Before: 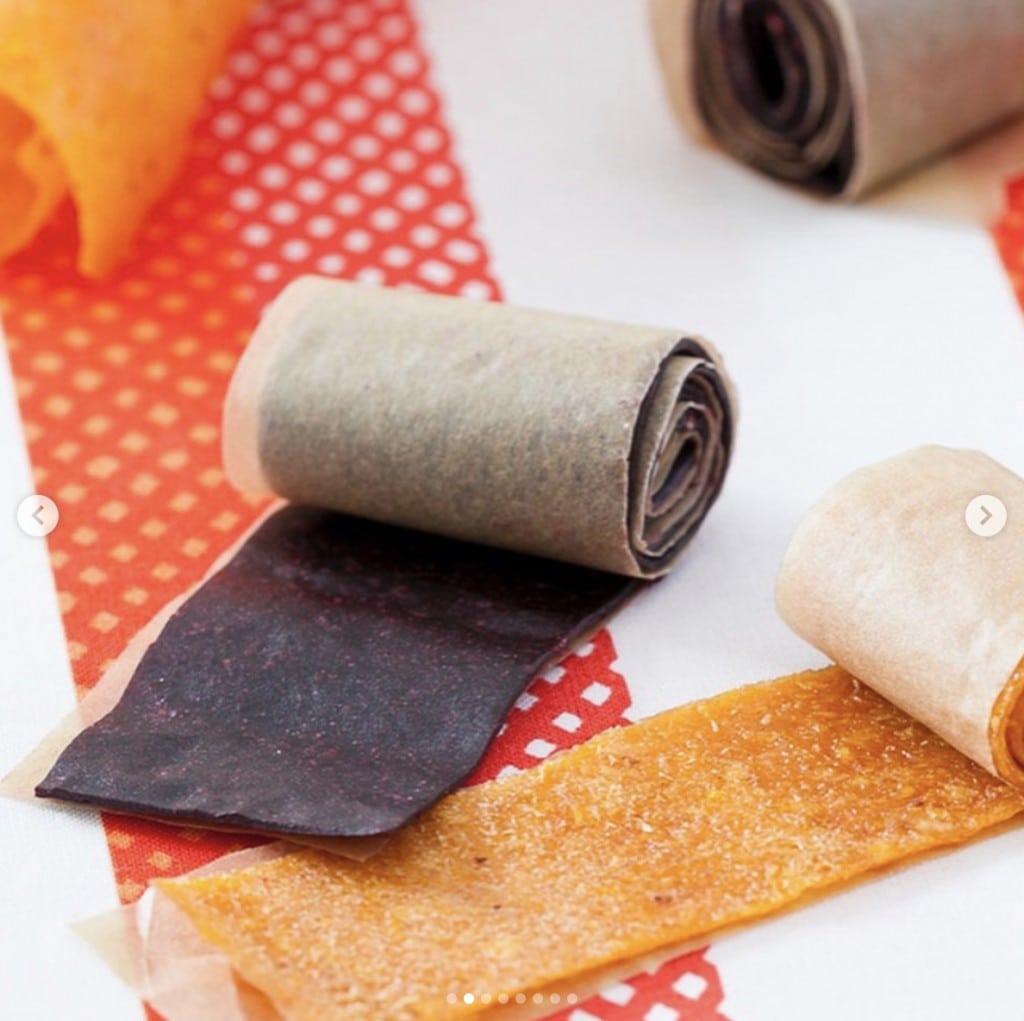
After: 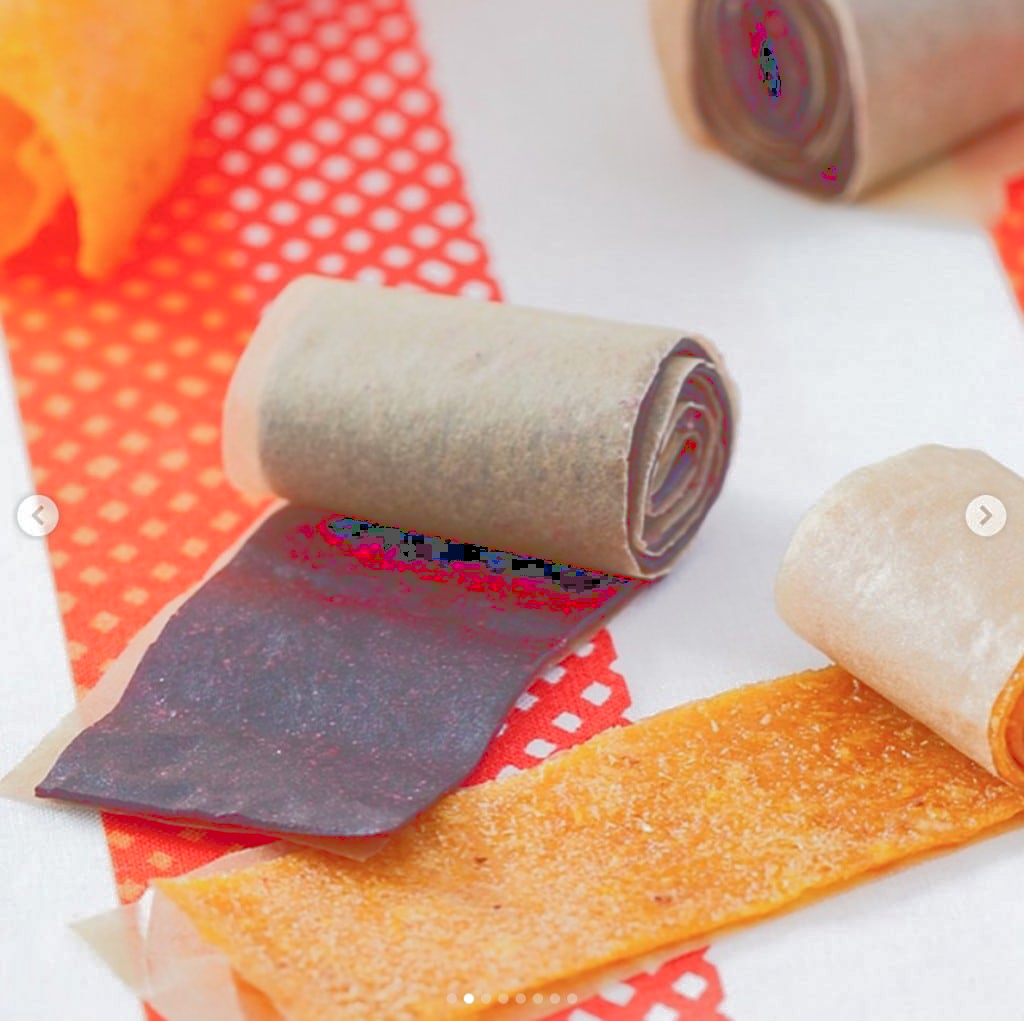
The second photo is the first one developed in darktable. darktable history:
tone curve: curves: ch0 [(0, 0) (0.003, 0.346) (0.011, 0.346) (0.025, 0.346) (0.044, 0.35) (0.069, 0.354) (0.1, 0.361) (0.136, 0.368) (0.177, 0.381) (0.224, 0.395) (0.277, 0.421) (0.335, 0.458) (0.399, 0.502) (0.468, 0.556) (0.543, 0.617) (0.623, 0.685) (0.709, 0.748) (0.801, 0.814) (0.898, 0.865) (1, 1)], color space Lab, linked channels, preserve colors none
sharpen: amount 0.205
shadows and highlights: shadows 9.71, white point adjustment 1.07, highlights -39.62
